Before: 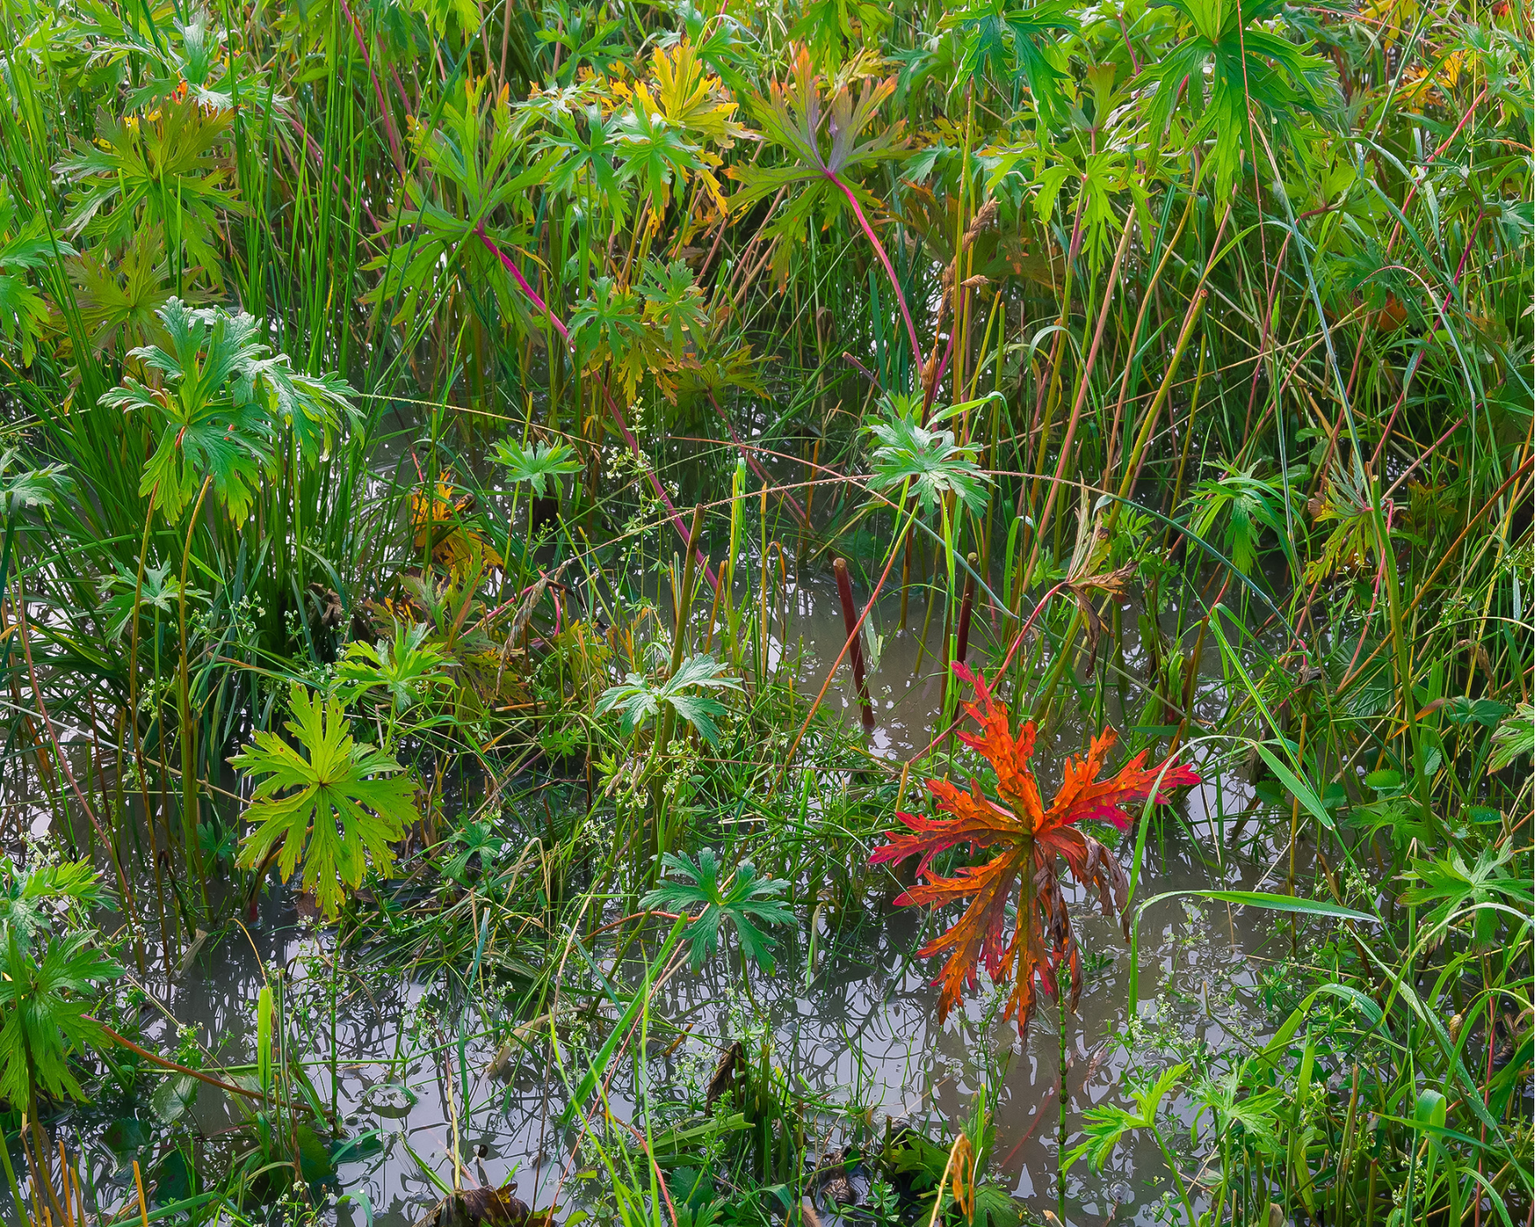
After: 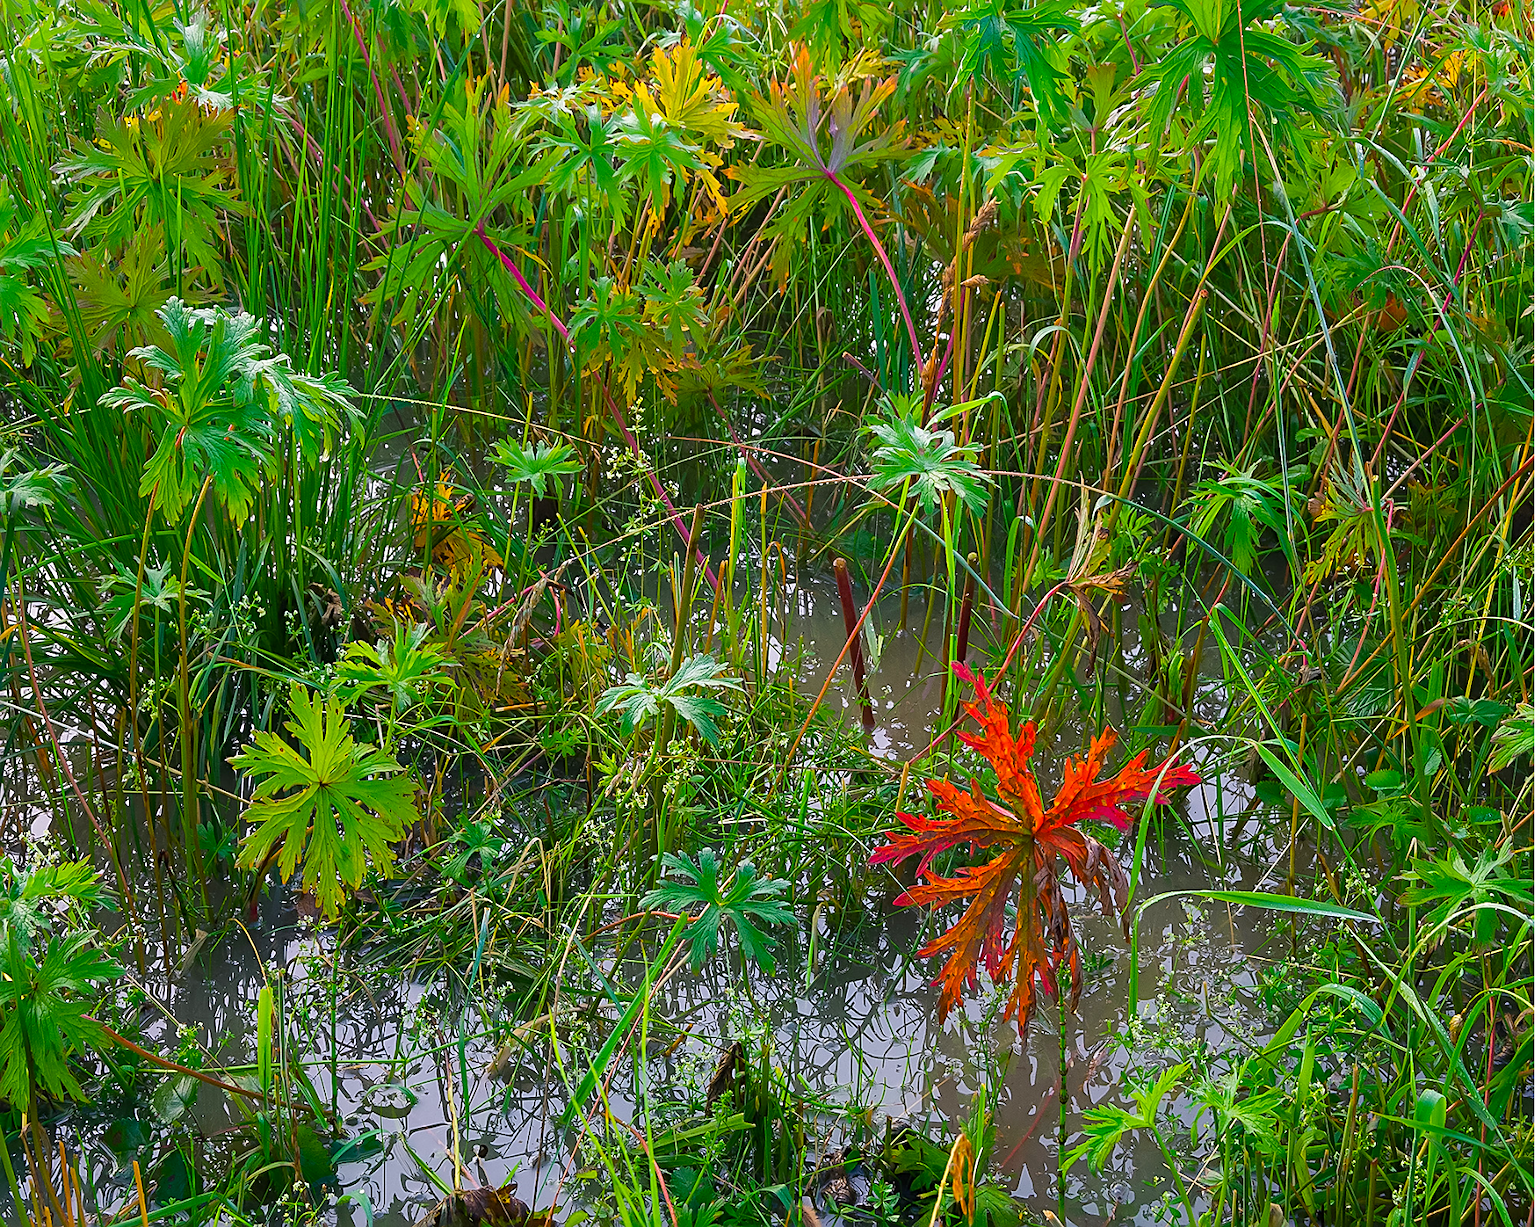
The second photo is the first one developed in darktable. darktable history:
color balance: output saturation 120%
sharpen: on, module defaults
